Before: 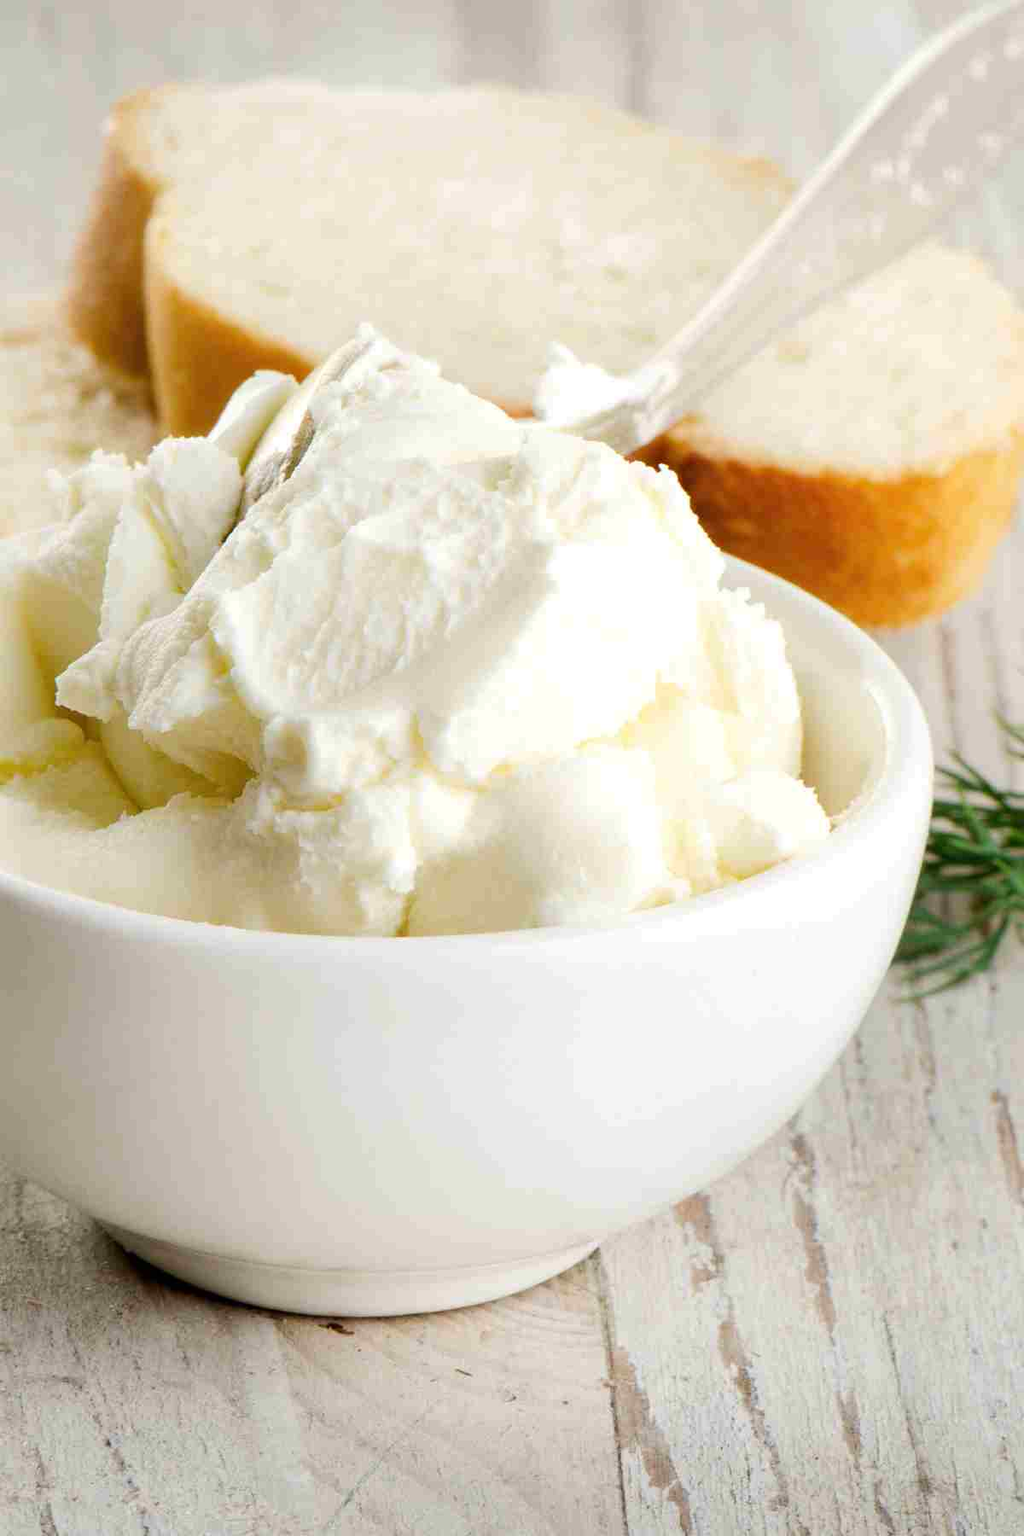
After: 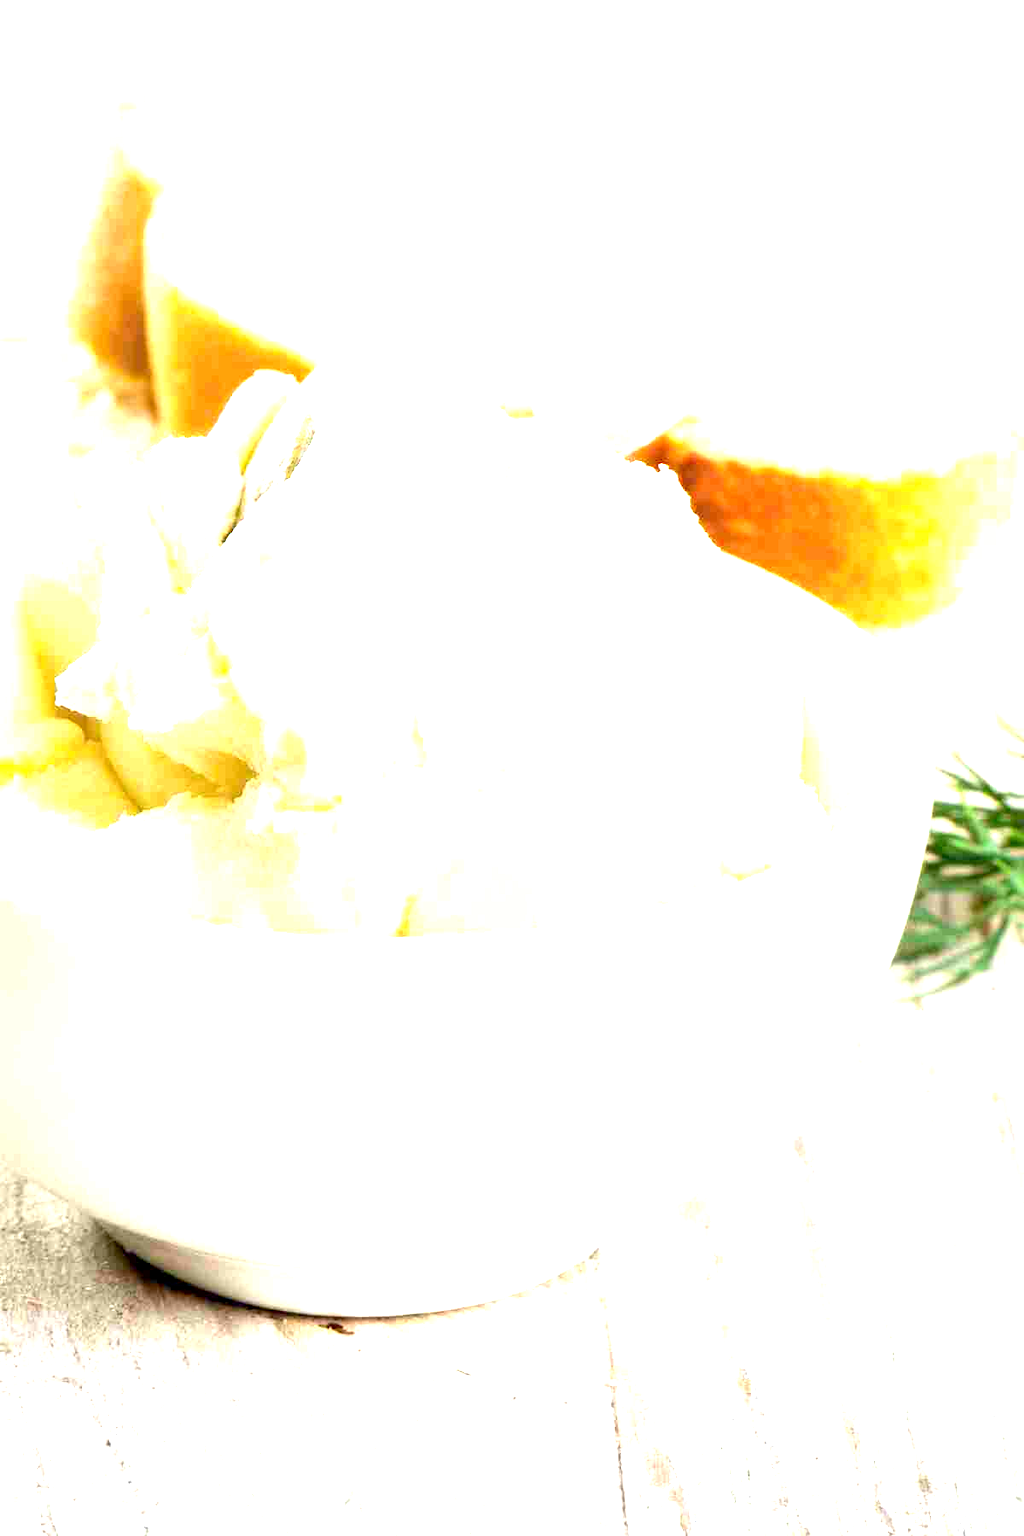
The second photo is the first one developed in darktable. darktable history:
exposure: black level correction 0.001, exposure 1.844 EV, compensate highlight preservation false
